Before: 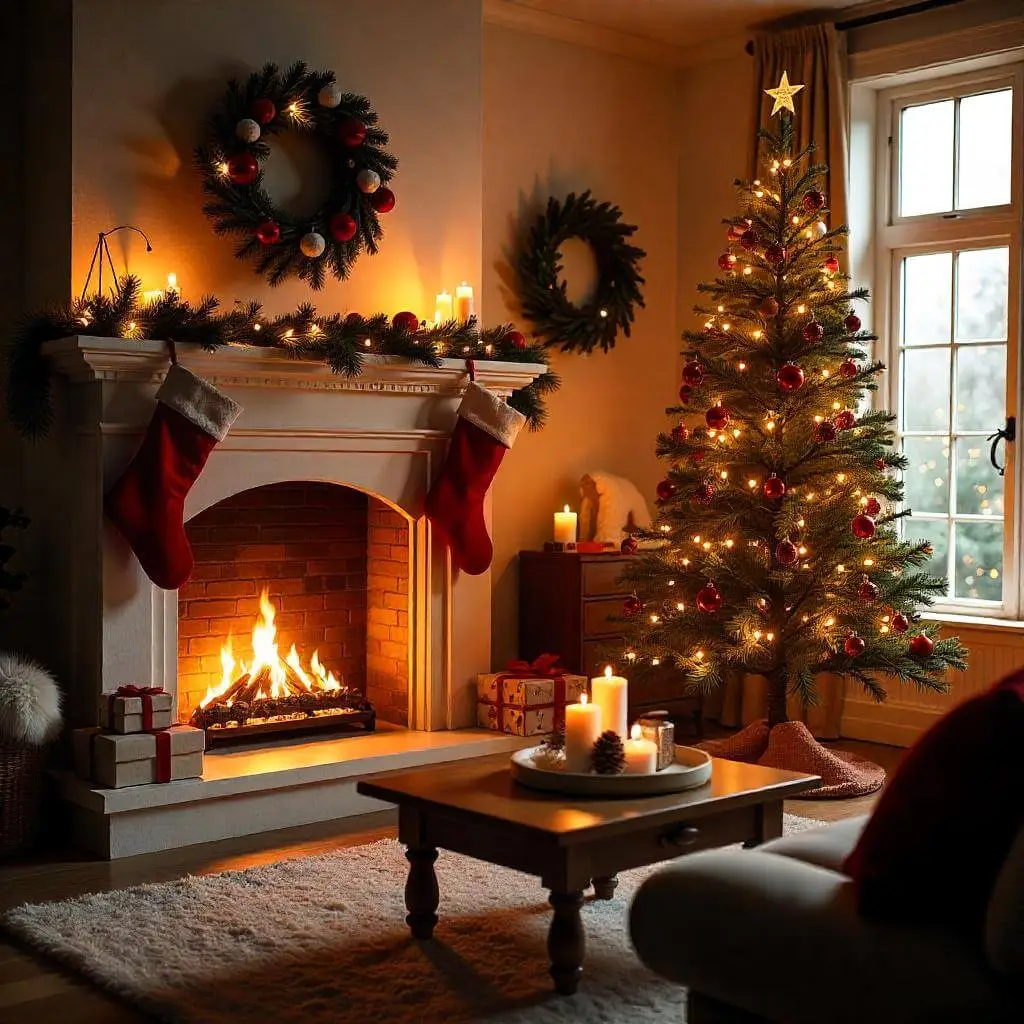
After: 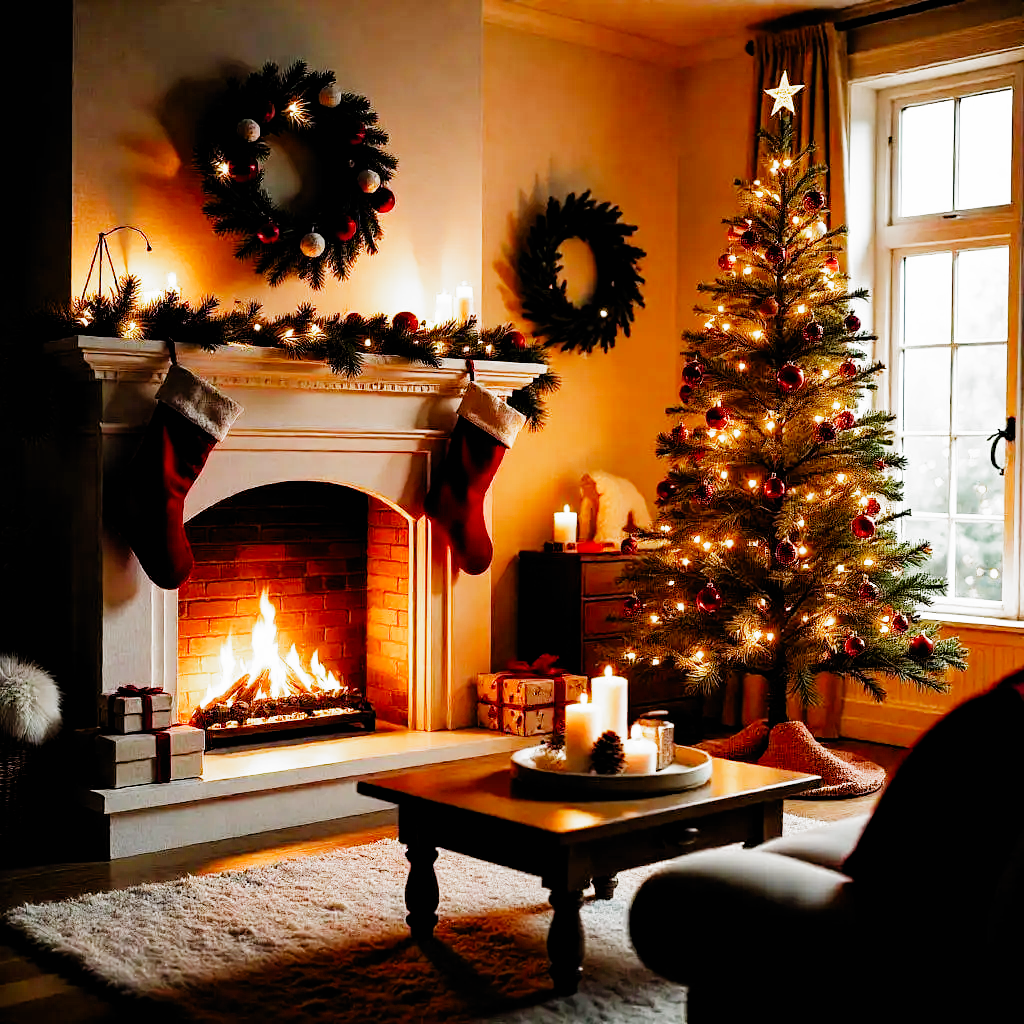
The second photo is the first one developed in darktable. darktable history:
exposure: exposure 1.166 EV, compensate highlight preservation false
filmic rgb: black relative exposure -5.14 EV, white relative exposure 4 EV, hardness 2.91, contrast 1.3, highlights saturation mix -11.08%, add noise in highlights 0.001, preserve chrominance no, color science v3 (2019), use custom middle-gray values true, contrast in highlights soft
